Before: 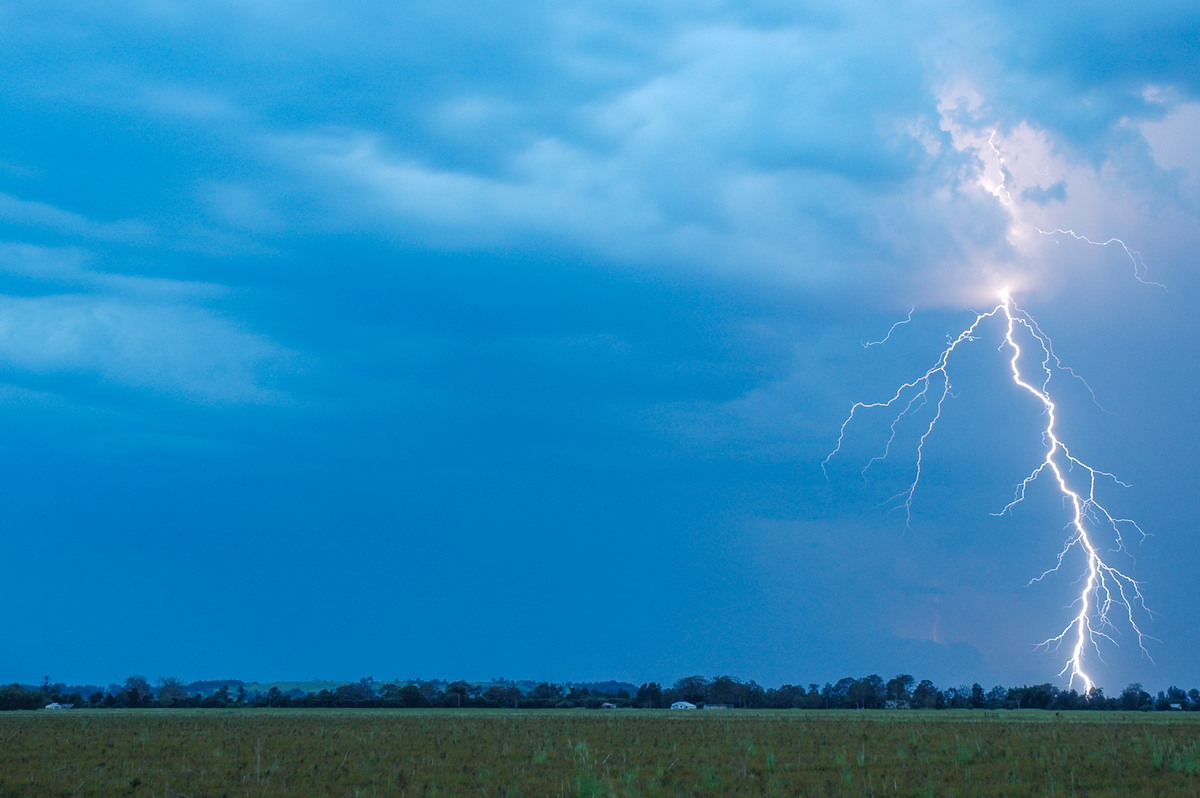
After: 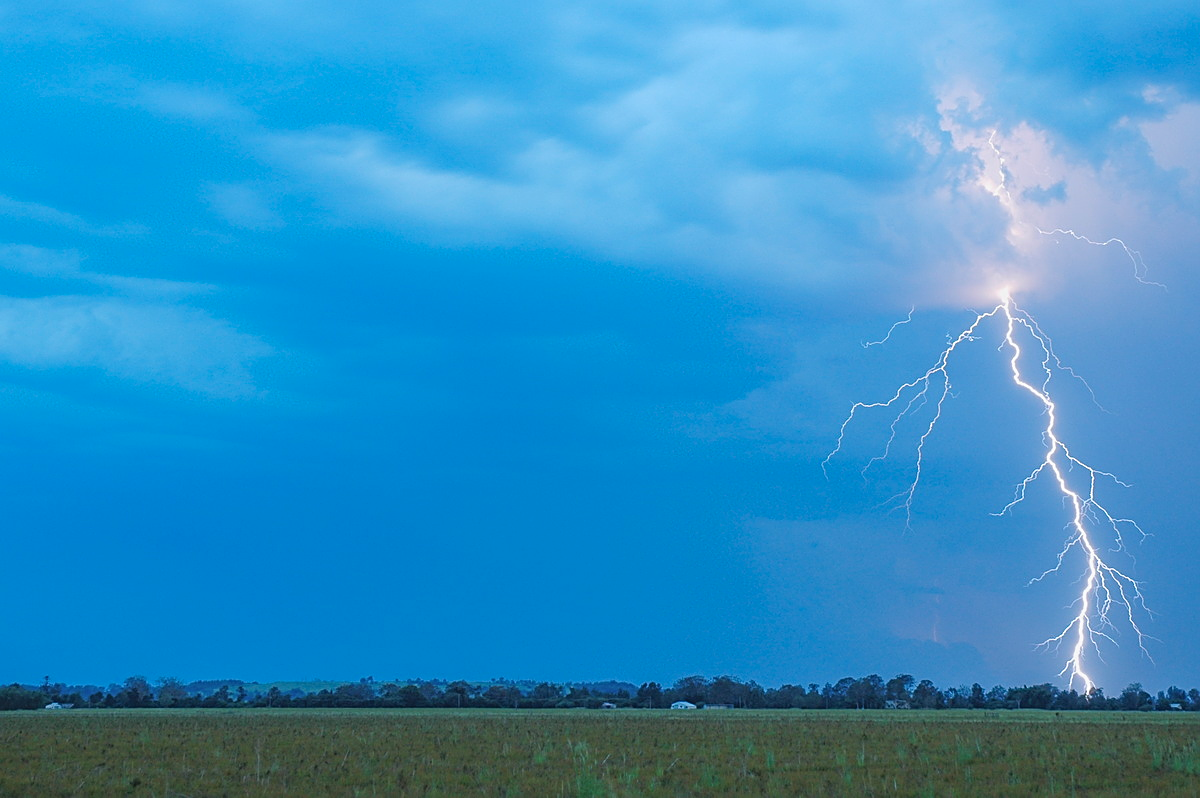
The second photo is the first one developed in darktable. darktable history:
contrast brightness saturation: contrast -0.1, brightness 0.05, saturation 0.08
sharpen: on, module defaults
